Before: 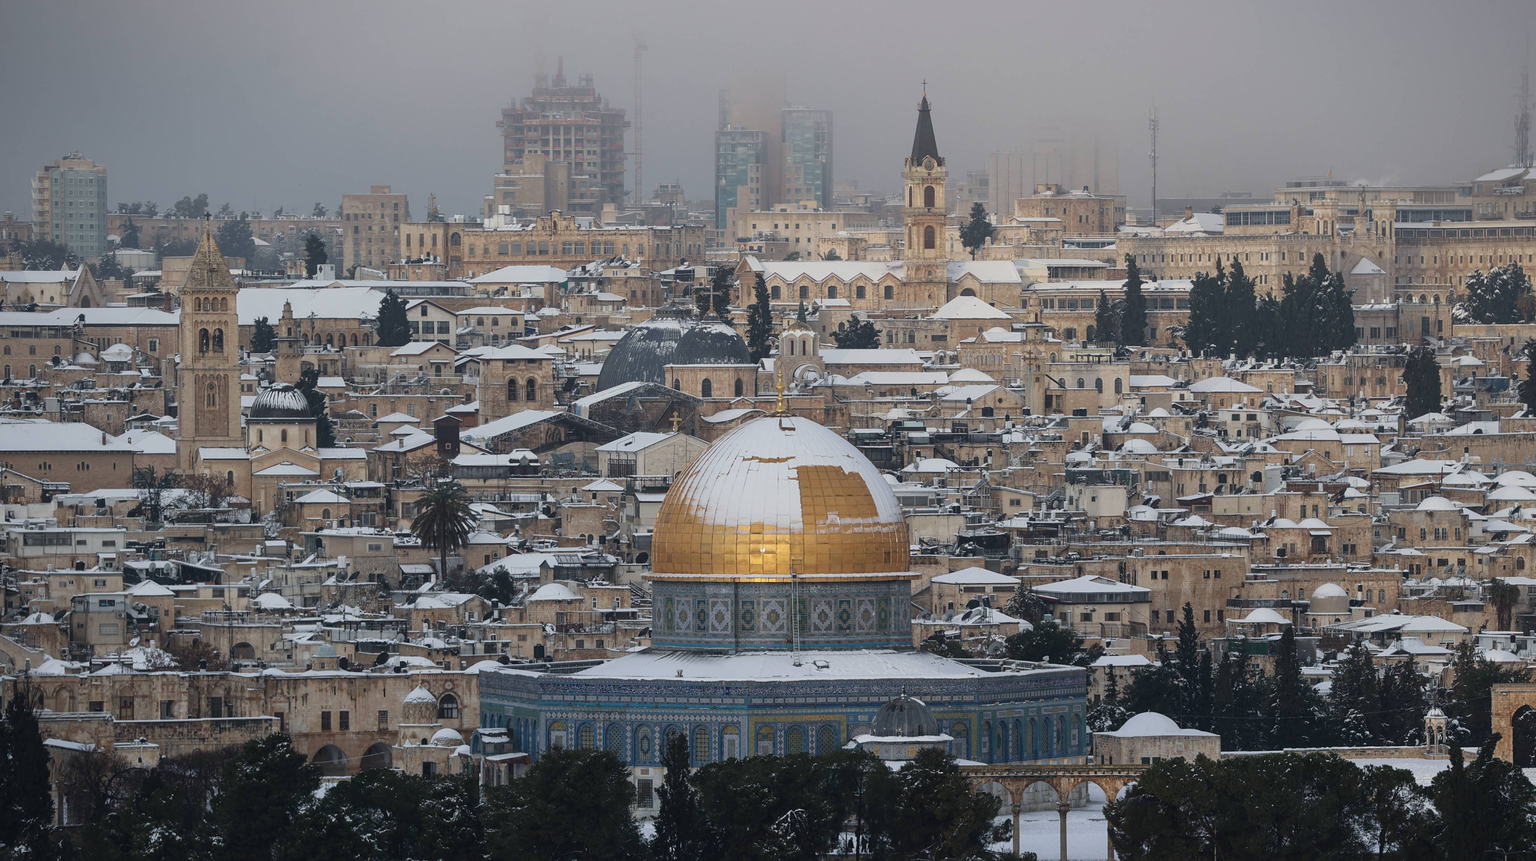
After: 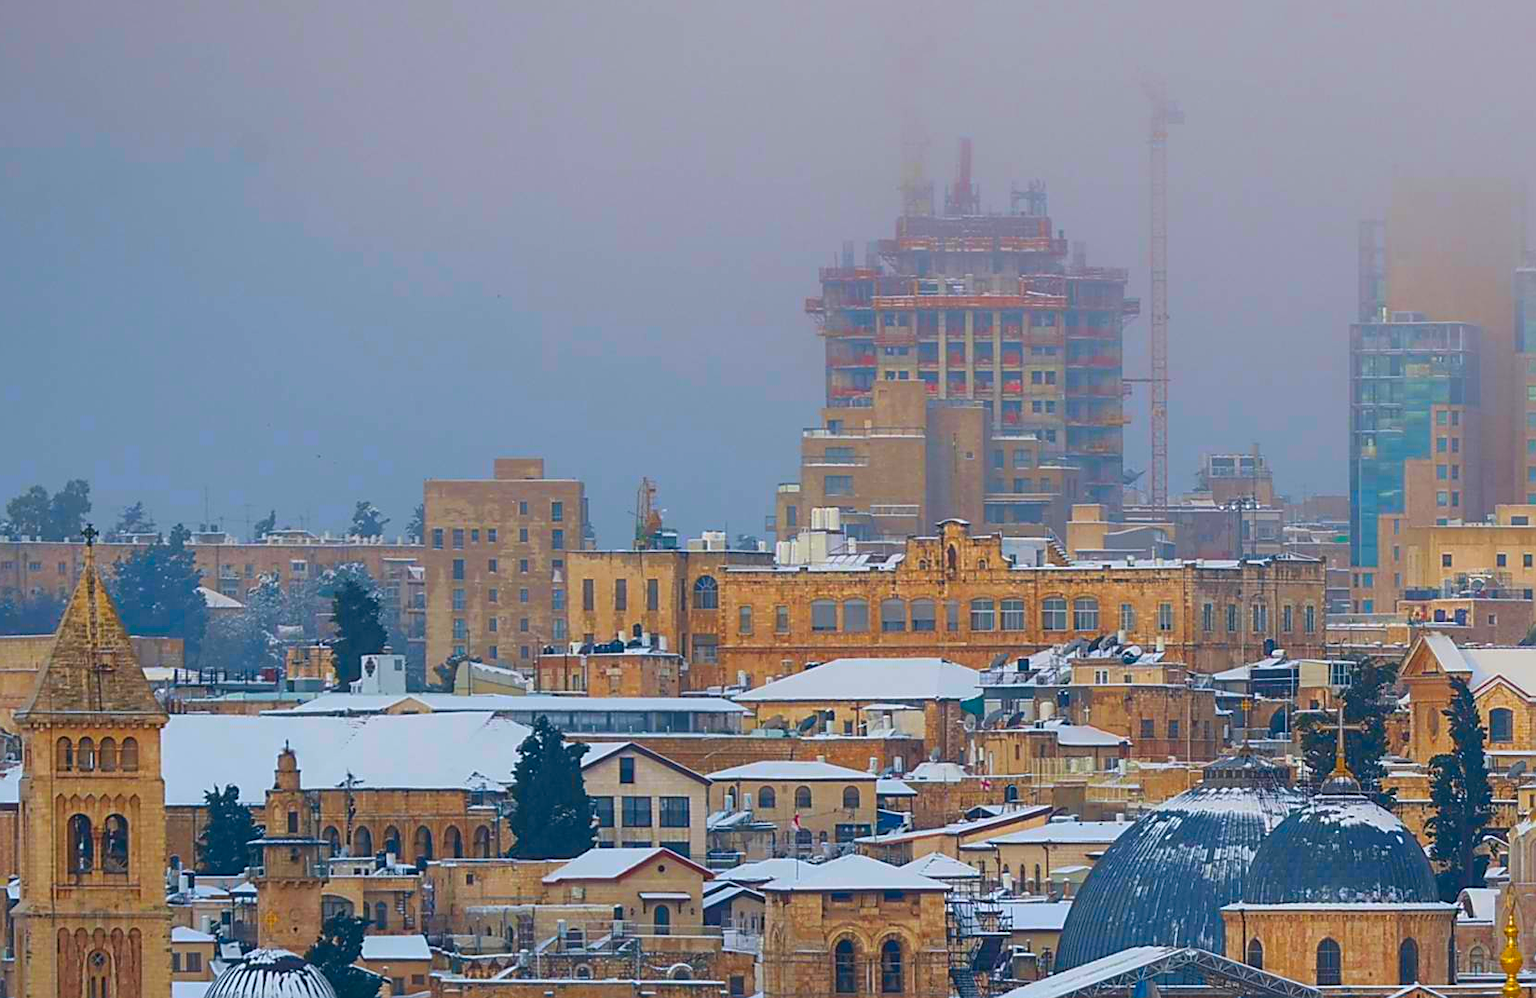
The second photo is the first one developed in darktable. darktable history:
crop and rotate: left 11.203%, top 0.117%, right 48.524%, bottom 53.202%
color correction: highlights b* -0.043, saturation 2.99
sharpen: on, module defaults
color zones: curves: ch0 [(0.068, 0.464) (0.25, 0.5) (0.48, 0.508) (0.75, 0.536) (0.886, 0.476) (0.967, 0.456)]; ch1 [(0.066, 0.456) (0.25, 0.5) (0.616, 0.508) (0.746, 0.56) (0.934, 0.444)]
